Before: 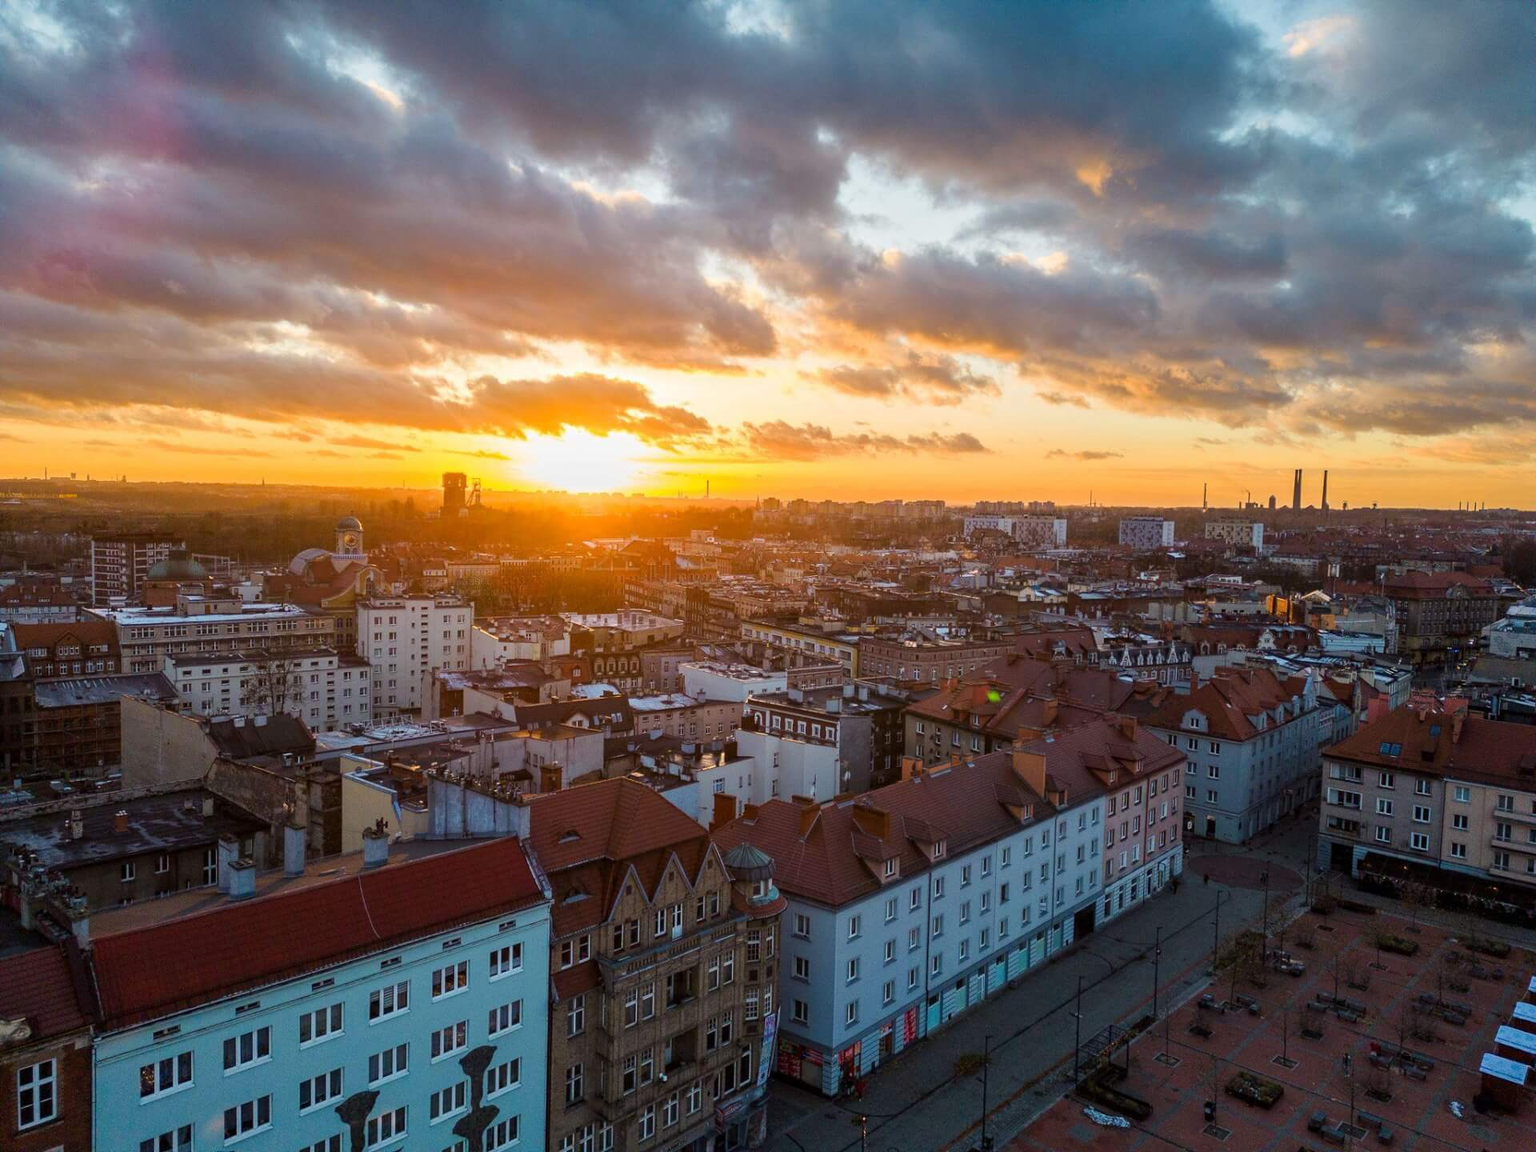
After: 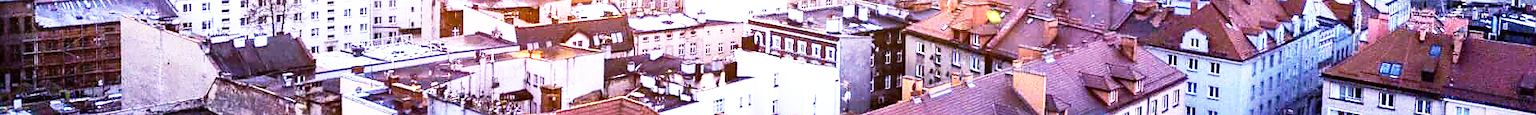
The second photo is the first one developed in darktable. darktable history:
exposure: black level correction 0, exposure 1.75 EV, compensate exposure bias true, compensate highlight preservation false
crop and rotate: top 59.084%, bottom 30.916%
shadows and highlights: radius 337.17, shadows 29.01, soften with gaussian
base curve: curves: ch0 [(0, 0) (0.012, 0.01) (0.073, 0.168) (0.31, 0.711) (0.645, 0.957) (1, 1)], preserve colors none
white balance: red 0.98, blue 1.61
tone equalizer: -8 EV -0.417 EV, -7 EV -0.389 EV, -6 EV -0.333 EV, -5 EV -0.222 EV, -3 EV 0.222 EV, -2 EV 0.333 EV, -1 EV 0.389 EV, +0 EV 0.417 EV, edges refinement/feathering 500, mask exposure compensation -1.57 EV, preserve details no
color balance rgb: shadows lift › chroma 2%, shadows lift › hue 263°, highlights gain › chroma 8%, highlights gain › hue 84°, linear chroma grading › global chroma -15%, saturation formula JzAzBz (2021)
sharpen: radius 1.864, amount 0.398, threshold 1.271
